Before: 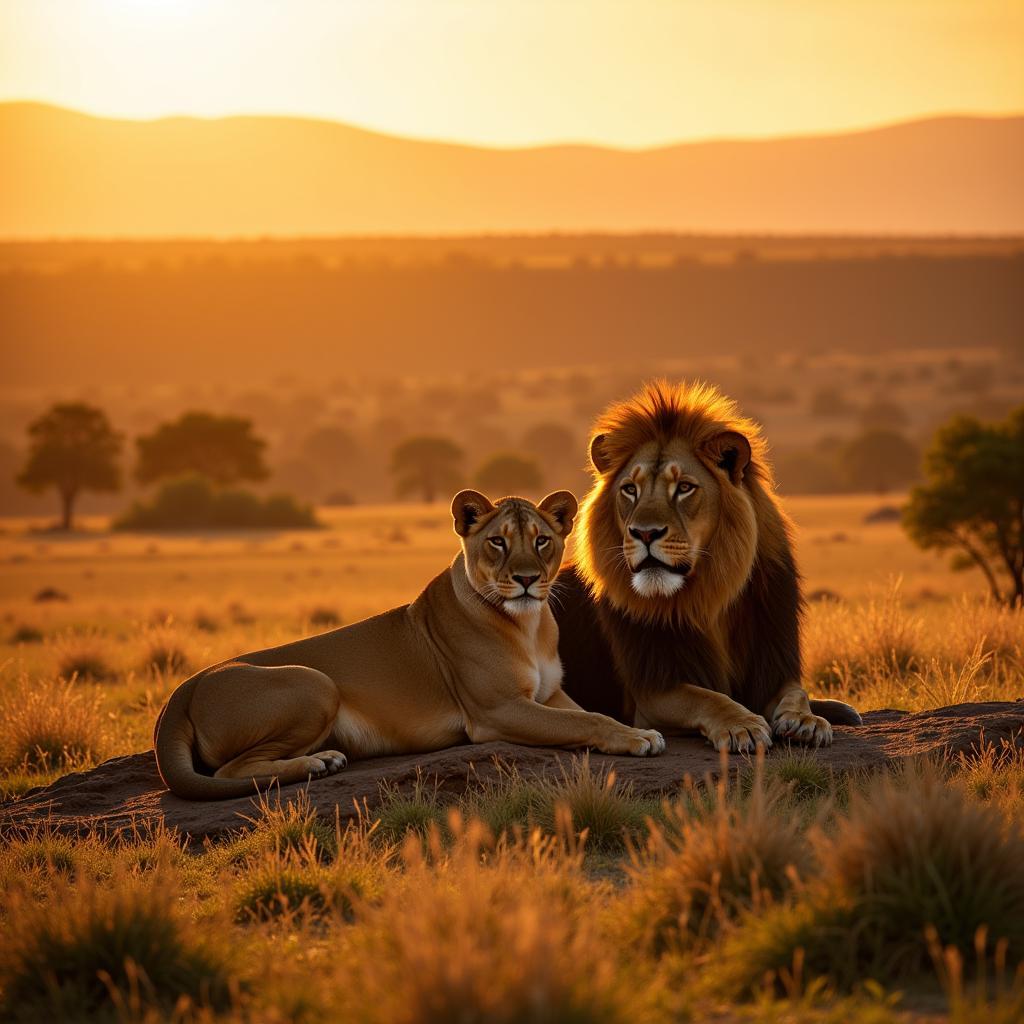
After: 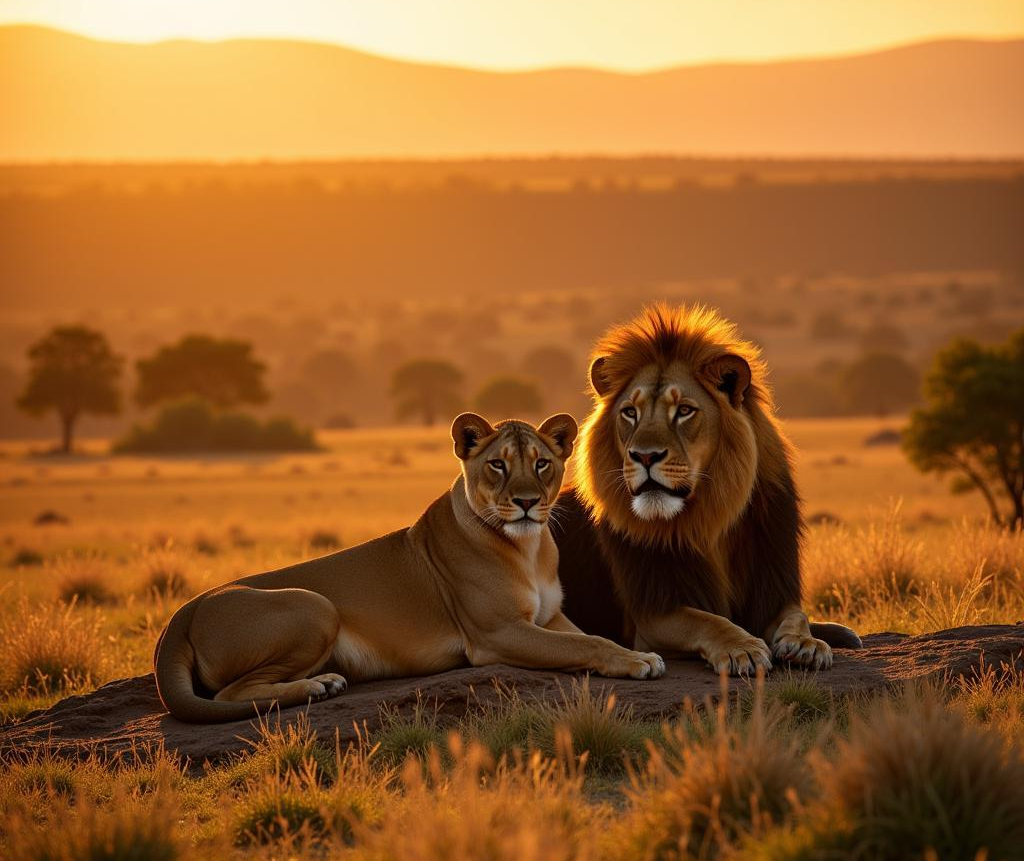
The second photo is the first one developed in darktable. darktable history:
crop: top 7.61%, bottom 8.239%
